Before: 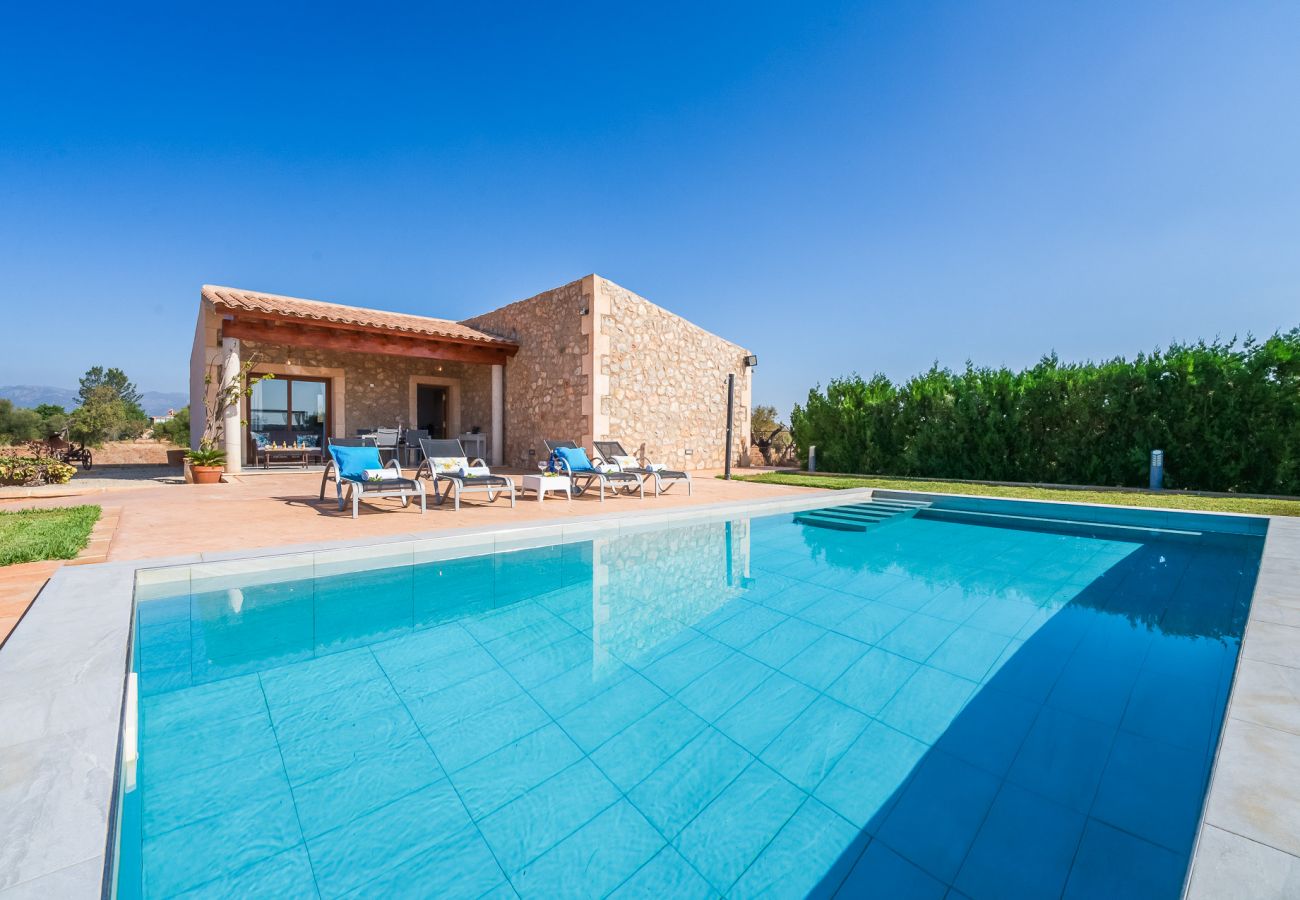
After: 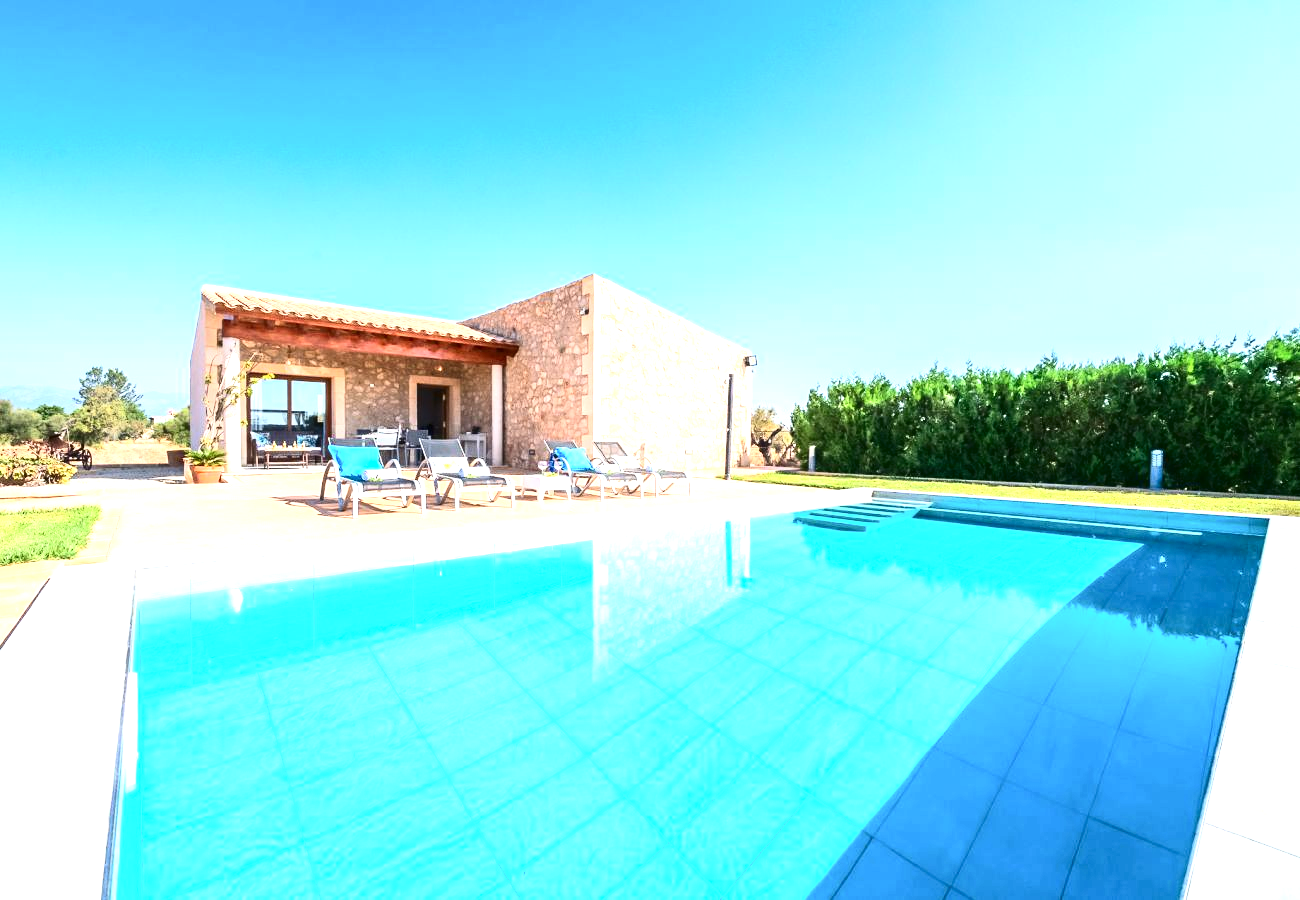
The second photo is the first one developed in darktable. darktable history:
exposure: black level correction 0, exposure 1.45 EV, compensate exposure bias true, compensate highlight preservation false
contrast brightness saturation: contrast 0.28
